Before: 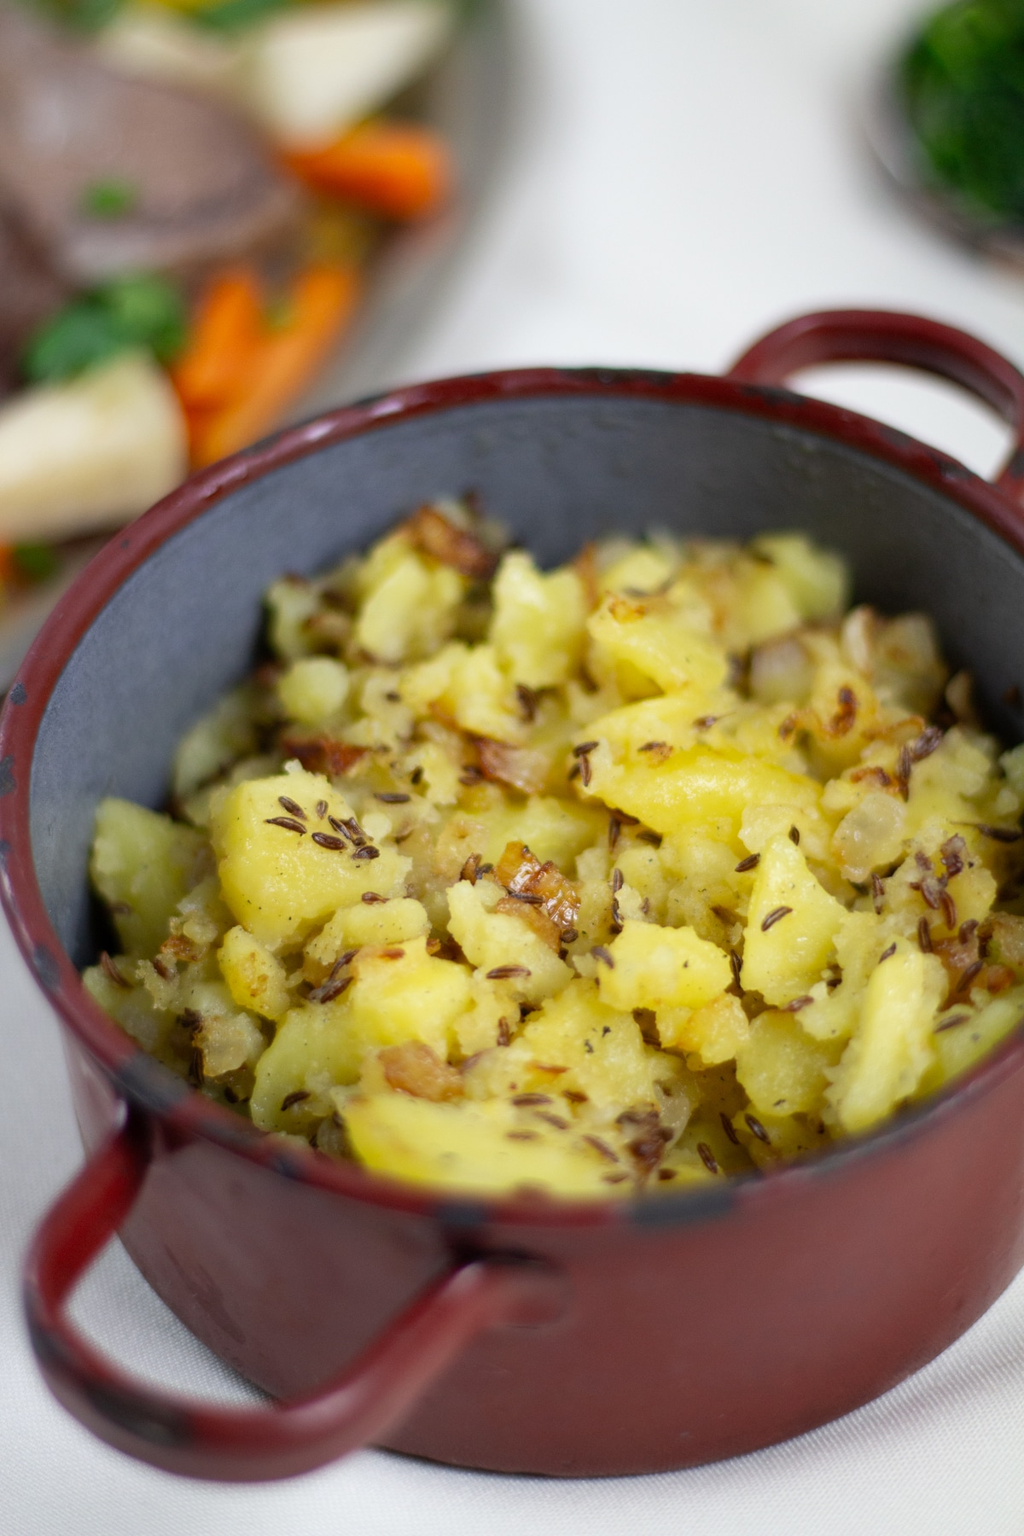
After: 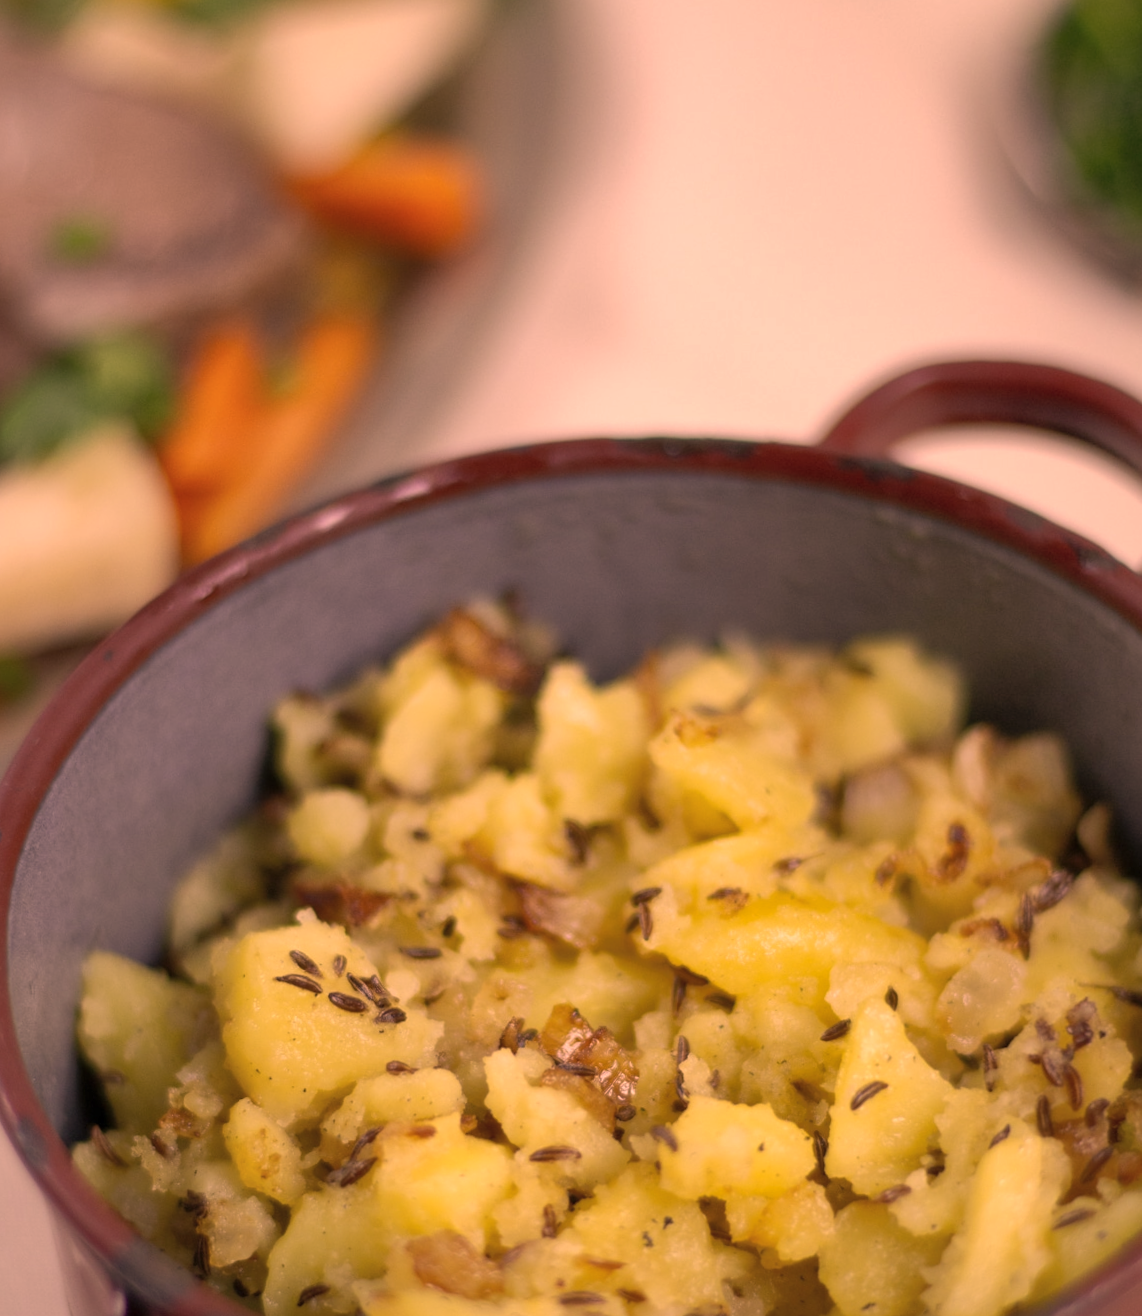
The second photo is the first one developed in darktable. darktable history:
shadows and highlights: on, module defaults
color correction: highlights a* 40, highlights b* 40, saturation 0.69
crop: bottom 24.988%
rotate and perspective: rotation 0.074°, lens shift (vertical) 0.096, lens shift (horizontal) -0.041, crop left 0.043, crop right 0.952, crop top 0.024, crop bottom 0.979
